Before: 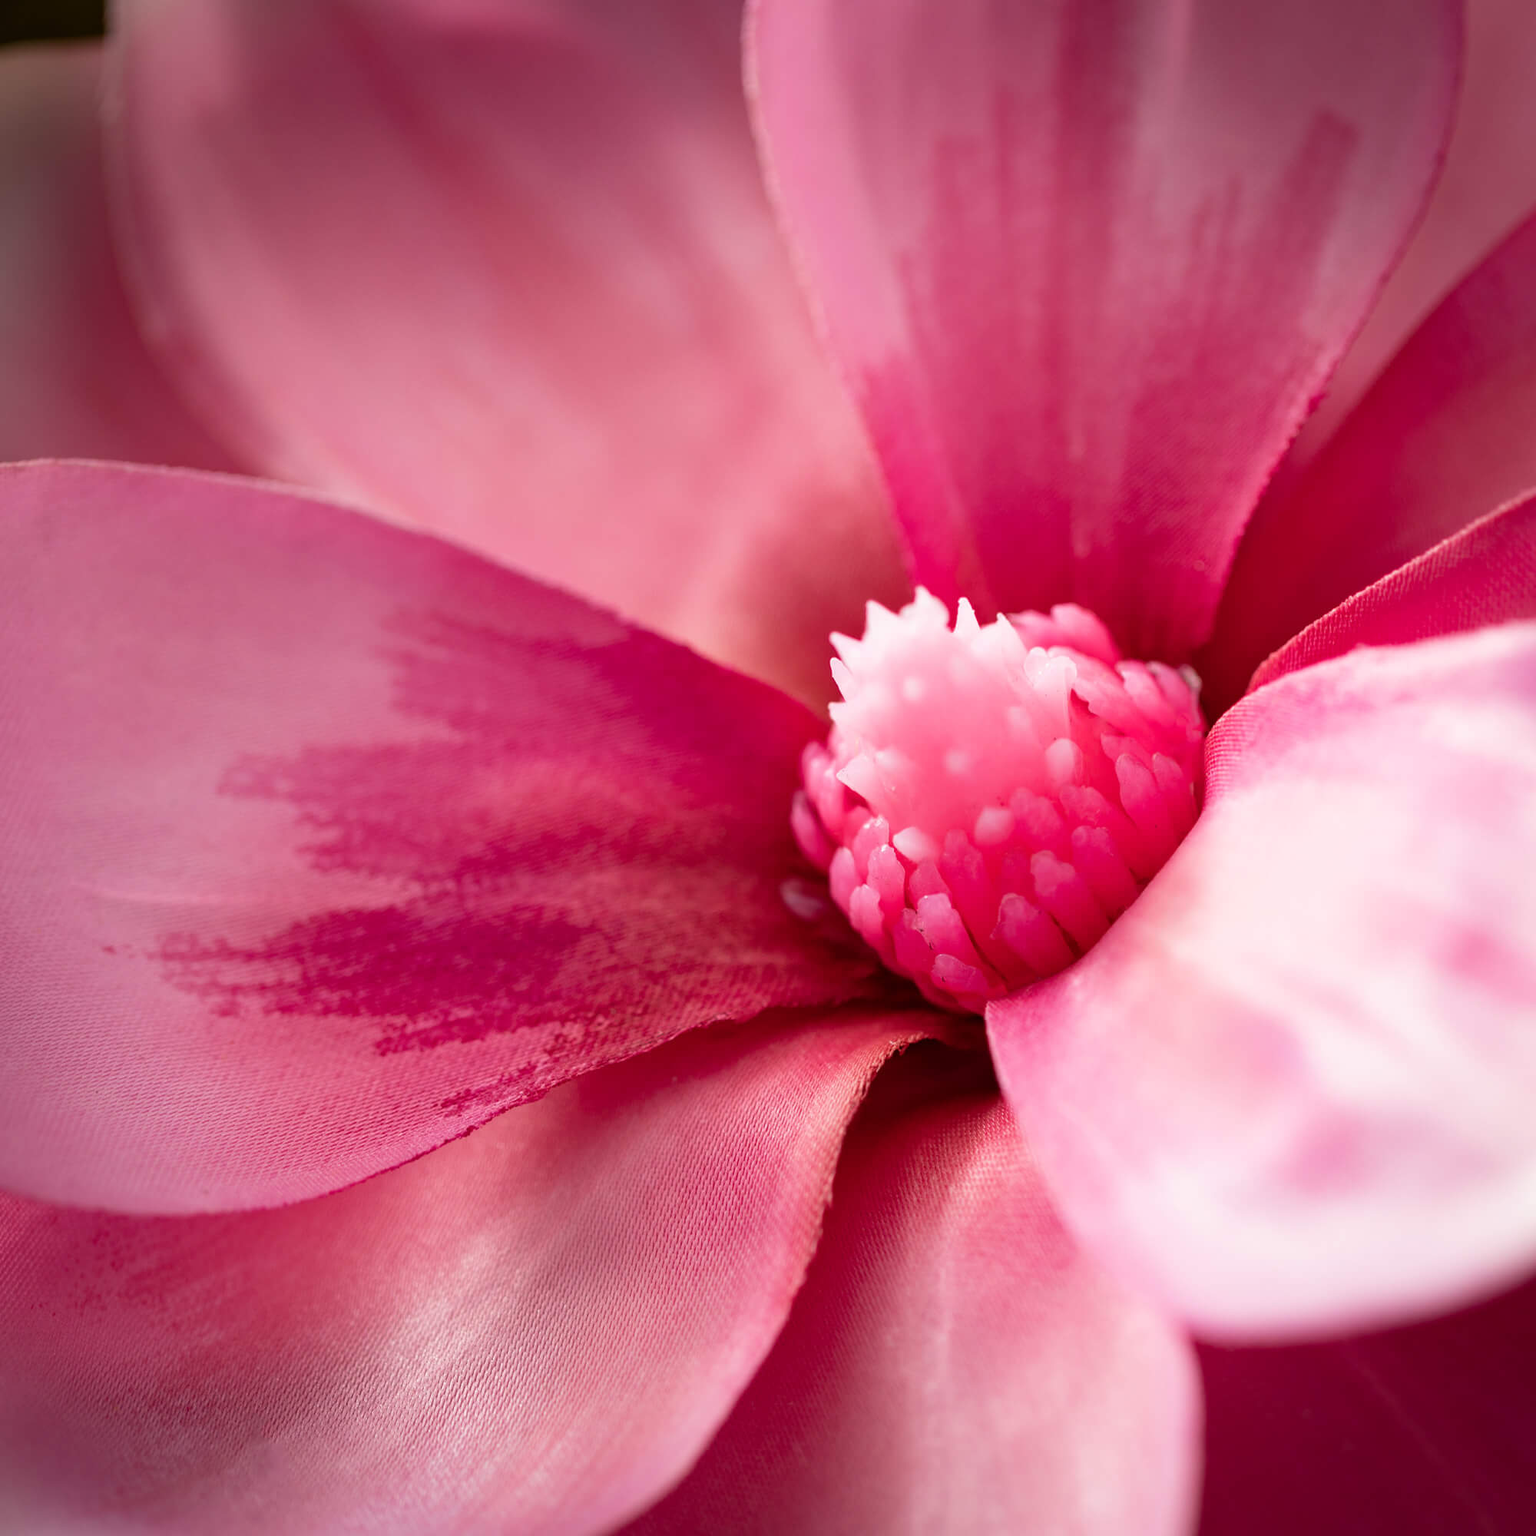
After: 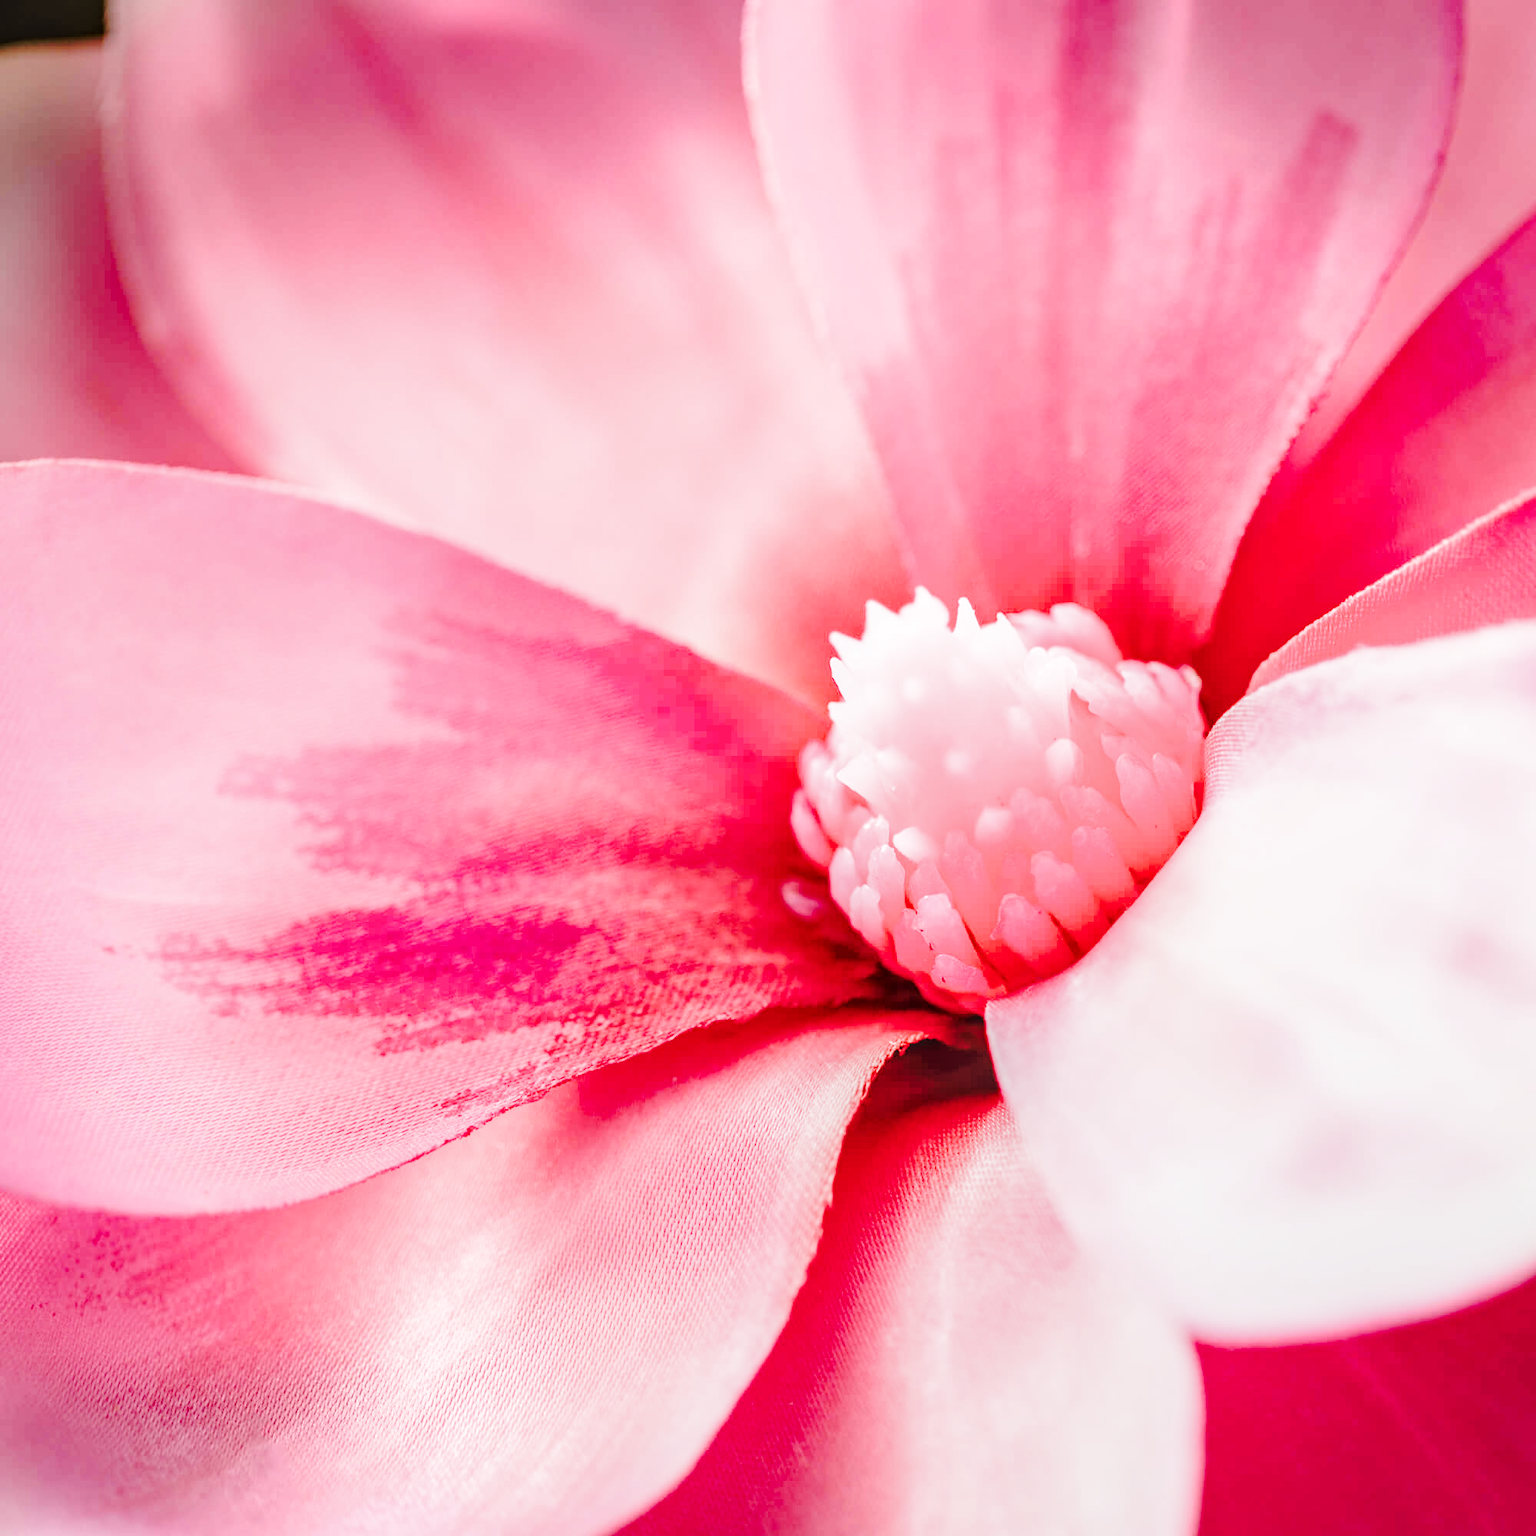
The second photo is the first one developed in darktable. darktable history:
filmic rgb: black relative exposure -16 EV, white relative exposure 4.04 EV, threshold 2.94 EV, target black luminance 0%, hardness 7.57, latitude 72.19%, contrast 0.907, highlights saturation mix 10.04%, shadows ↔ highlights balance -0.369%, contrast in shadows safe, enable highlight reconstruction true
exposure: black level correction 0, exposure 0.953 EV, compensate highlight preservation false
tone equalizer: -8 EV -0.741 EV, -7 EV -0.717 EV, -6 EV -0.609 EV, -5 EV -0.37 EV, -3 EV 0.391 EV, -2 EV 0.6 EV, -1 EV 0.675 EV, +0 EV 0.748 EV
local contrast: highlights 3%, shadows 5%, detail 133%
tone curve: curves: ch0 [(0.017, 0) (0.107, 0.071) (0.295, 0.264) (0.447, 0.507) (0.54, 0.618) (0.733, 0.791) (0.879, 0.898) (1, 0.97)]; ch1 [(0, 0) (0.393, 0.415) (0.447, 0.448) (0.485, 0.497) (0.523, 0.515) (0.544, 0.55) (0.59, 0.609) (0.686, 0.686) (1, 1)]; ch2 [(0, 0) (0.369, 0.388) (0.449, 0.431) (0.499, 0.5) (0.521, 0.505) (0.53, 0.538) (0.579, 0.601) (0.669, 0.733) (1, 1)], preserve colors none
